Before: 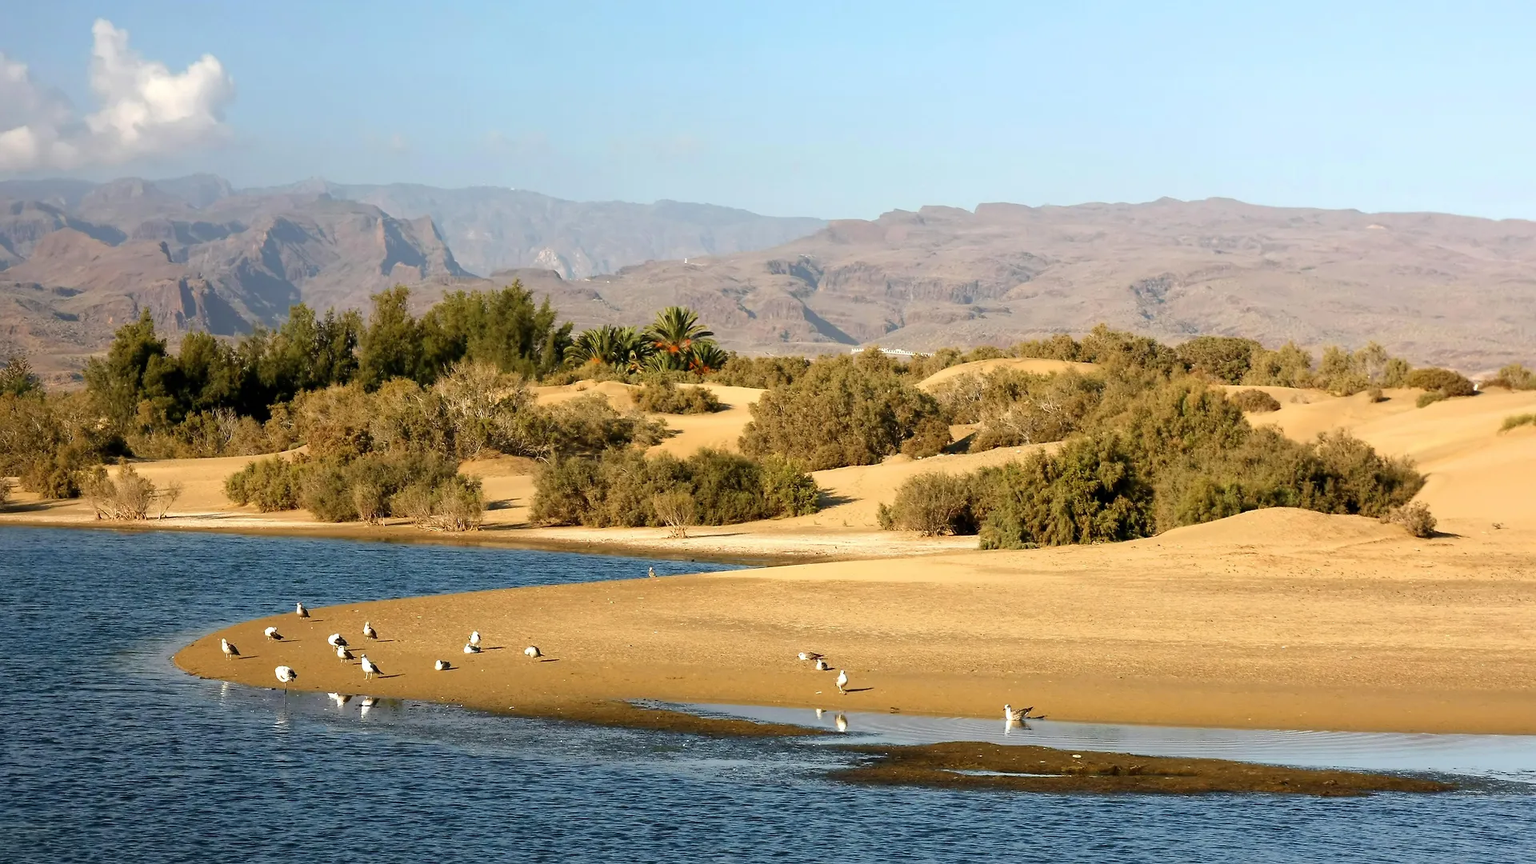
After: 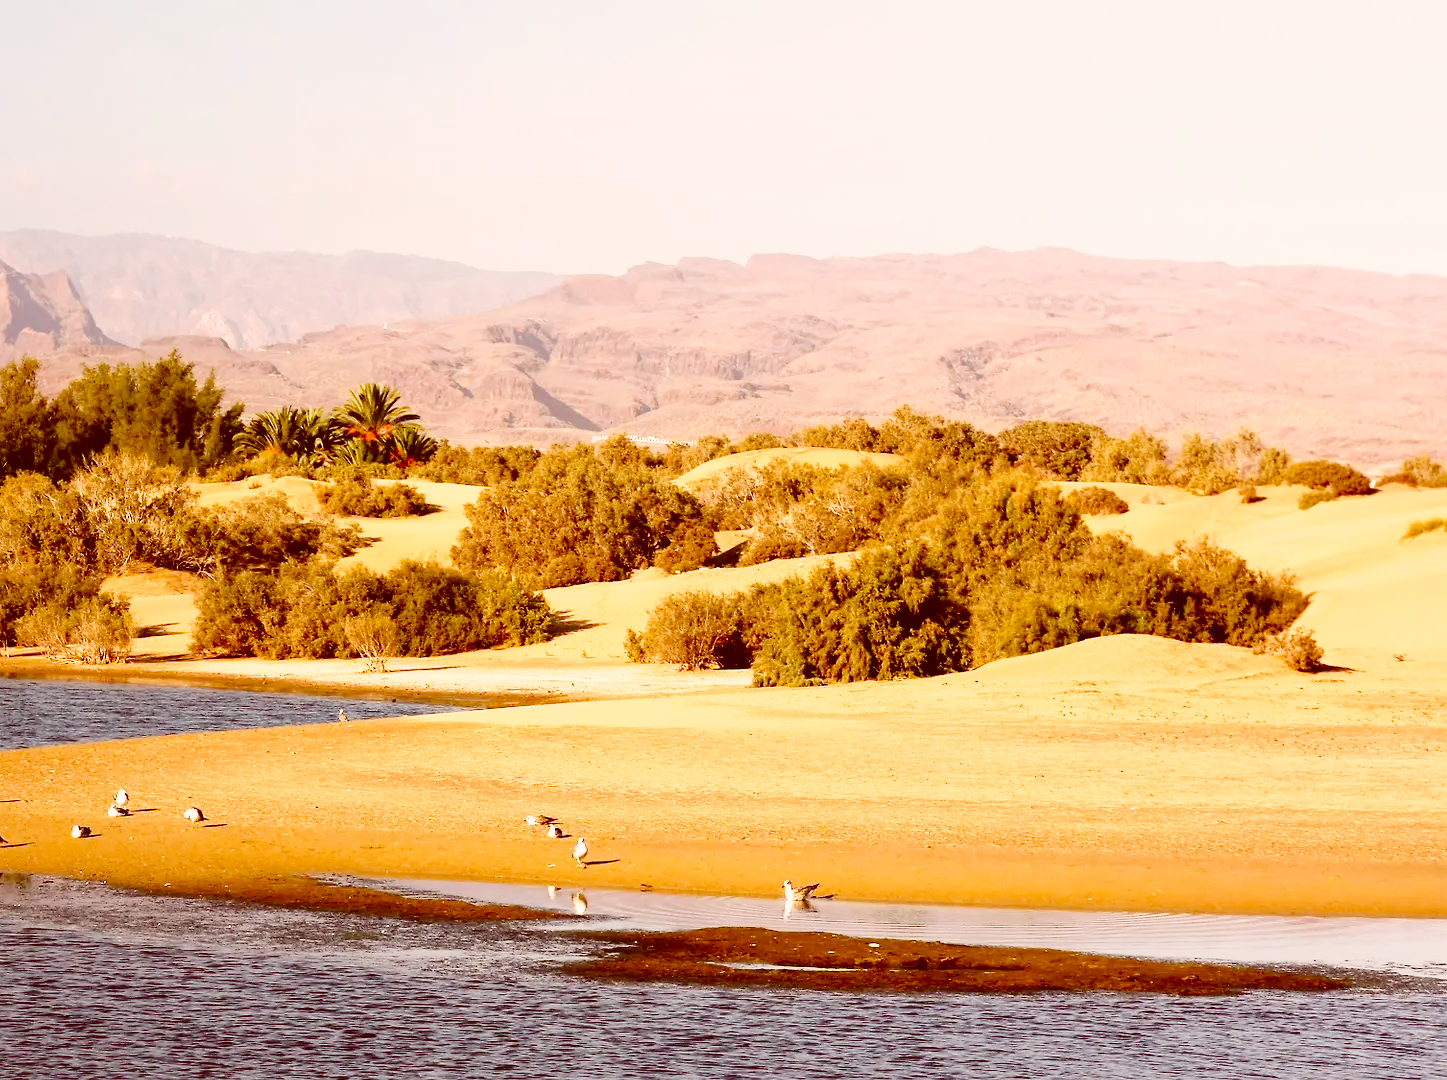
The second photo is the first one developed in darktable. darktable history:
color correction: highlights a* 9.03, highlights b* 8.71, shadows a* 40, shadows b* 40, saturation 0.8
base curve: curves: ch0 [(0, 0) (0.028, 0.03) (0.121, 0.232) (0.46, 0.748) (0.859, 0.968) (1, 1)], preserve colors none
color balance rgb: linear chroma grading › shadows -8%, linear chroma grading › global chroma 10%, perceptual saturation grading › global saturation 2%, perceptual saturation grading › highlights -2%, perceptual saturation grading › mid-tones 4%, perceptual saturation grading › shadows 8%, perceptual brilliance grading › global brilliance 2%, perceptual brilliance grading › highlights -4%, global vibrance 16%, saturation formula JzAzBz (2021)
crop and rotate: left 24.6%
